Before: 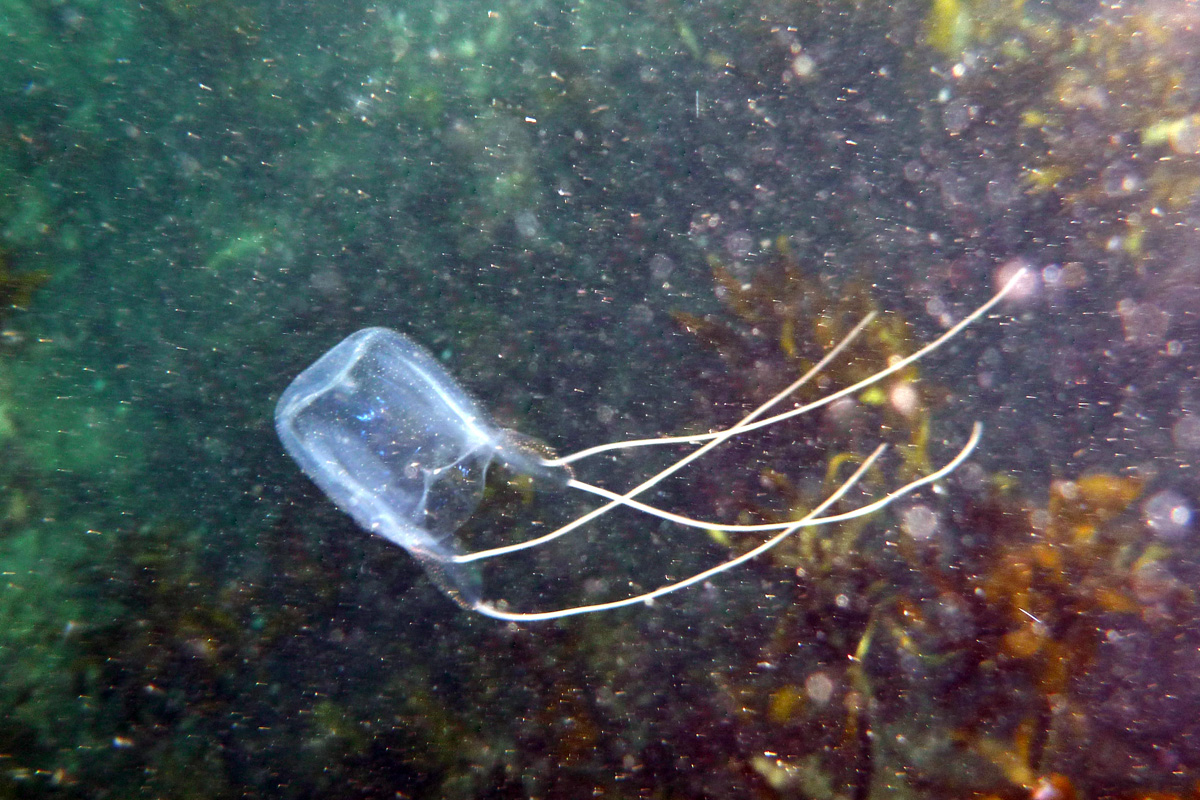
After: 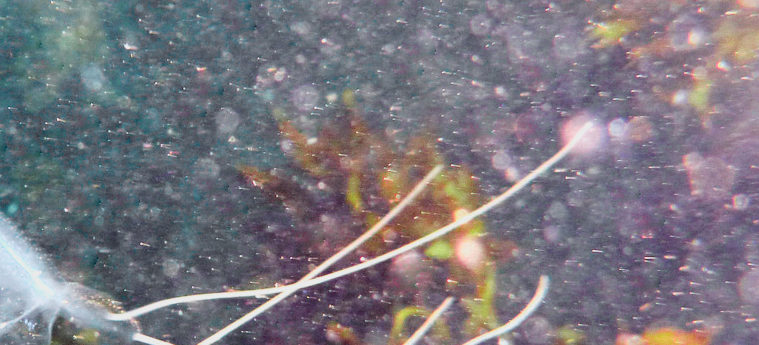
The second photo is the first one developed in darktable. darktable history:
crop: left 36.24%, top 18.254%, right 0.496%, bottom 38.596%
shadows and highlights: shadows 32.31, highlights -31.78, soften with gaussian
exposure: exposure 0.739 EV, compensate highlight preservation false
color zones: curves: ch0 [(0, 0.533) (0.126, 0.533) (0.234, 0.533) (0.368, 0.357) (0.5, 0.5) (0.625, 0.5) (0.74, 0.637) (0.875, 0.5)]; ch1 [(0.004, 0.708) (0.129, 0.662) (0.25, 0.5) (0.375, 0.331) (0.496, 0.396) (0.625, 0.649) (0.739, 0.26) (0.875, 0.5) (1, 0.478)]; ch2 [(0, 0.409) (0.132, 0.403) (0.236, 0.558) (0.379, 0.448) (0.5, 0.5) (0.625, 0.5) (0.691, 0.39) (0.875, 0.5)]
filmic rgb: black relative exposure -7.65 EV, white relative exposure 4.56 EV, hardness 3.61
